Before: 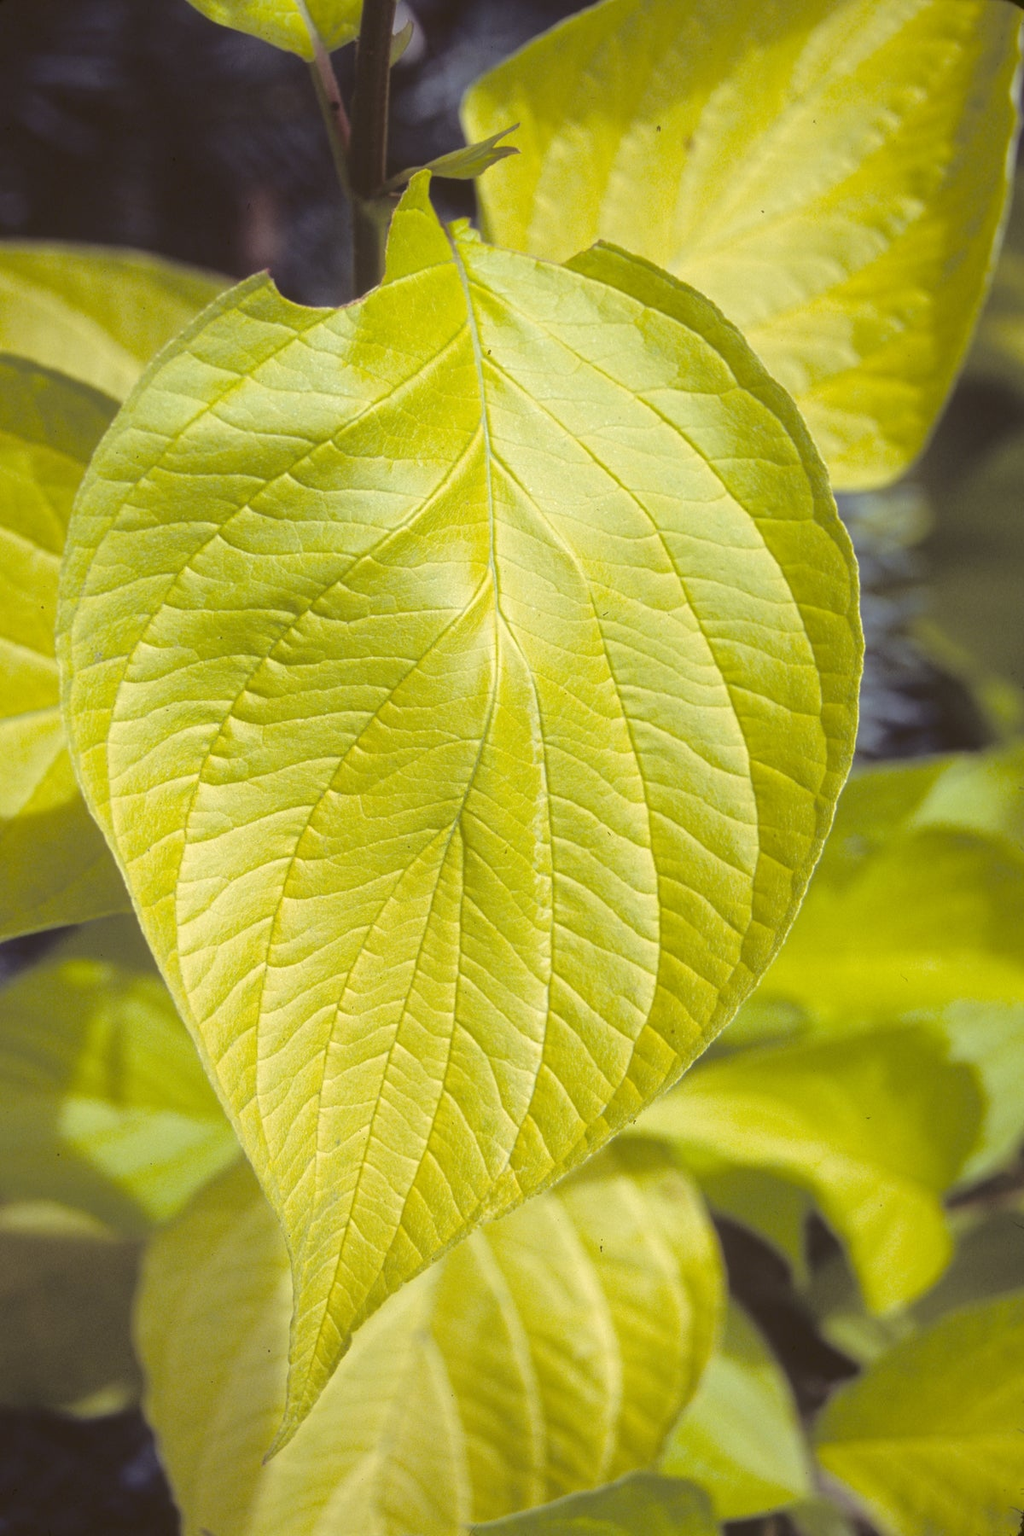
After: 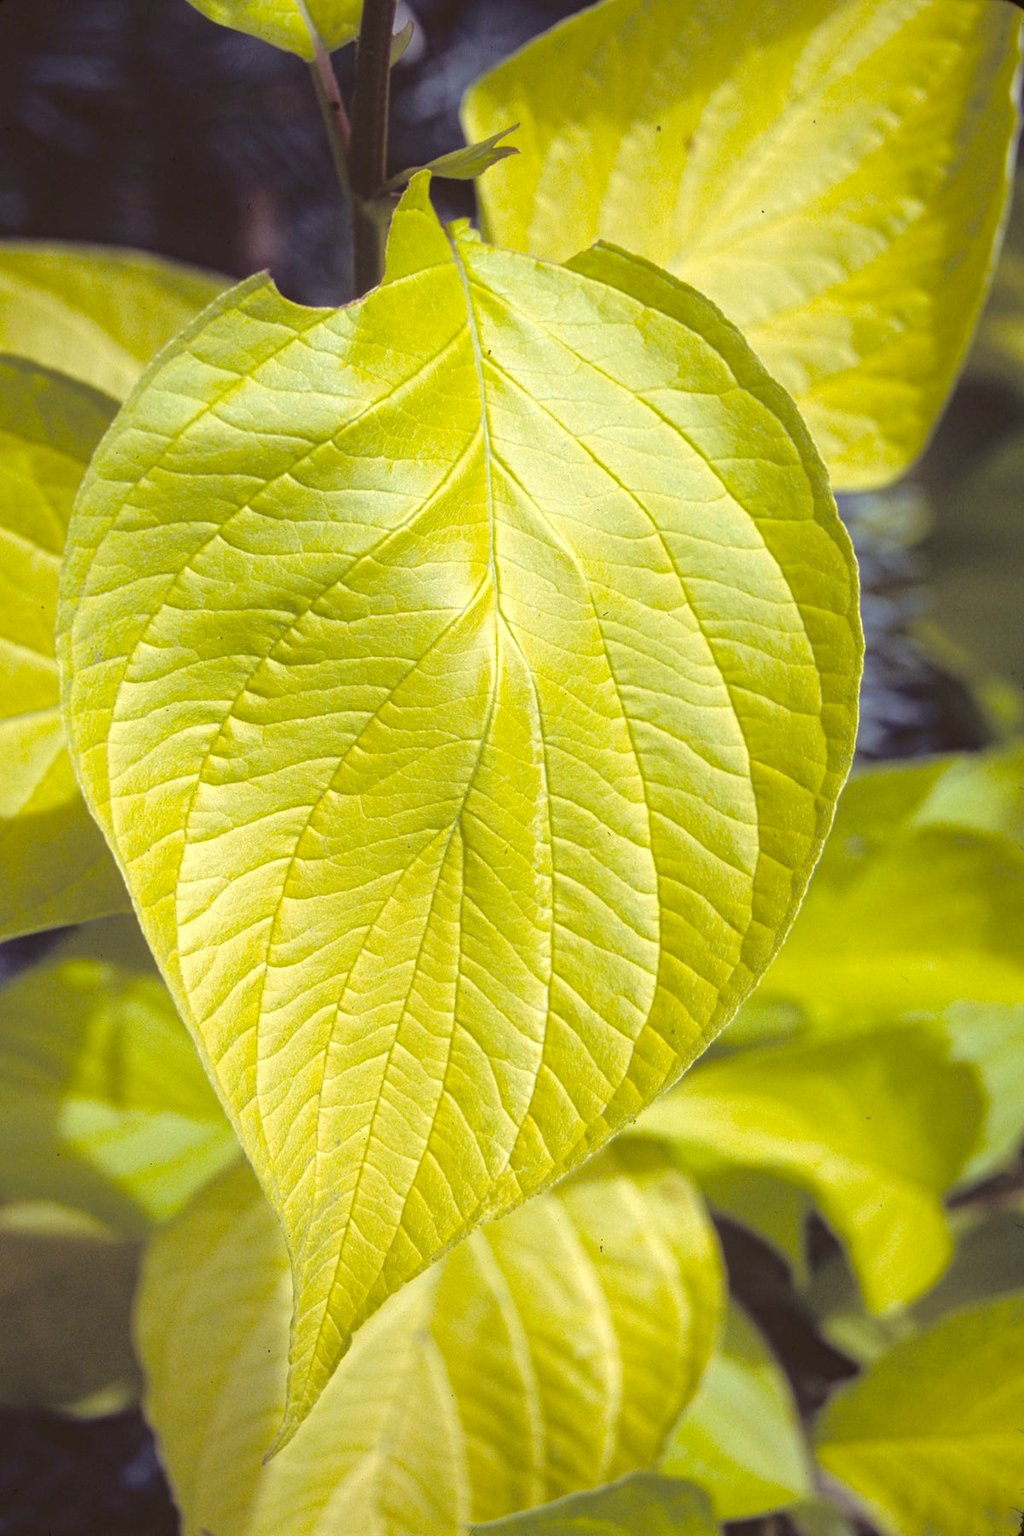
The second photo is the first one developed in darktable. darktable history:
exposure: exposure 0.2 EV, compensate highlight preservation false
haze removal: compatibility mode true, adaptive false
